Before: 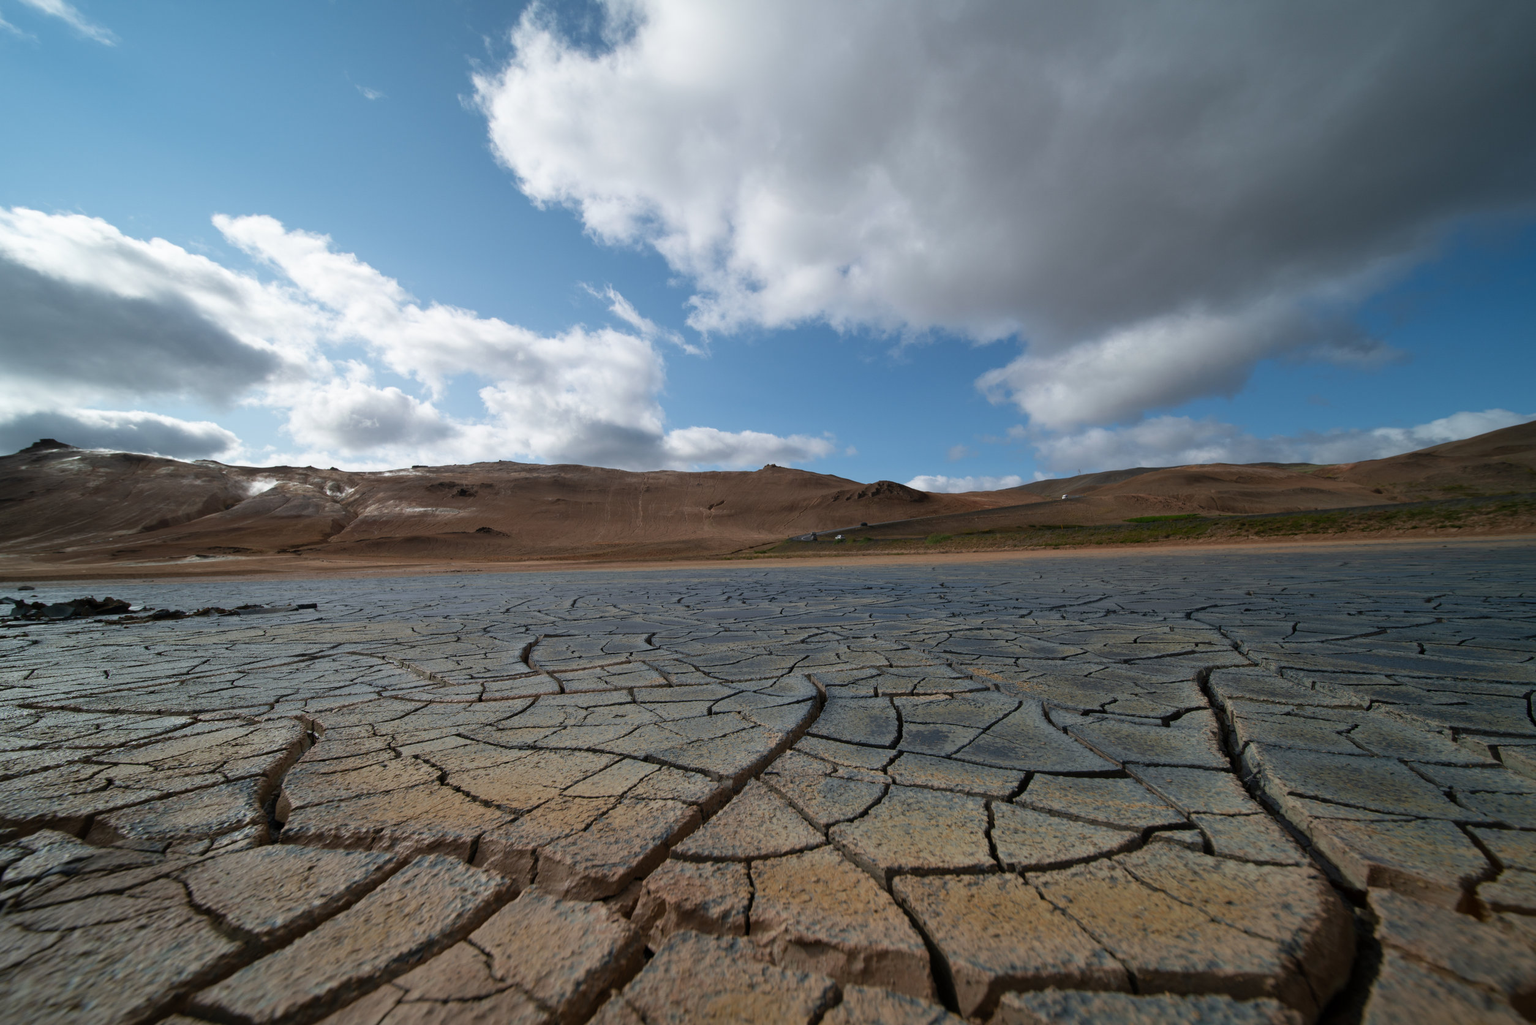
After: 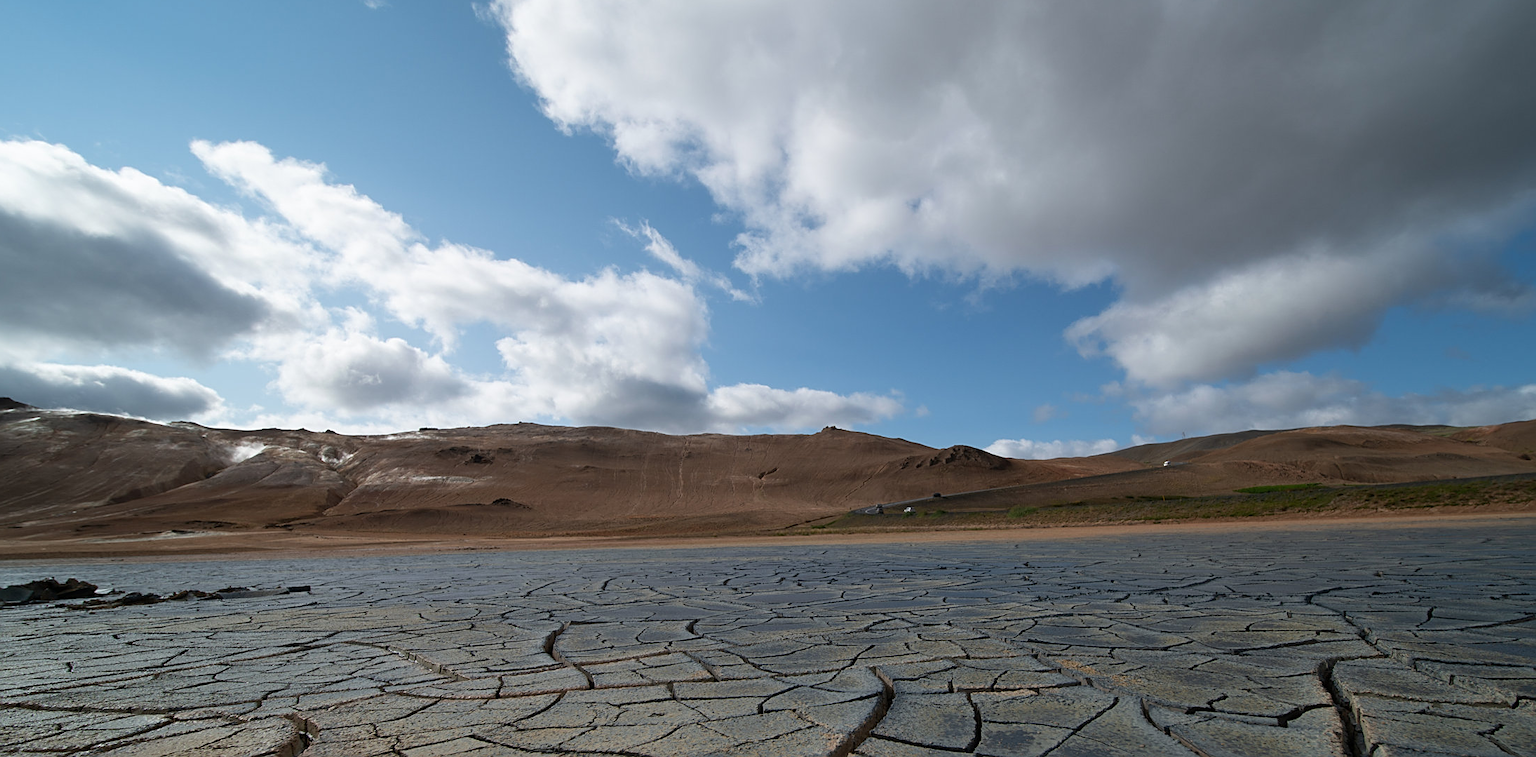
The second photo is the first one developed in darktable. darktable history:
sharpen: on, module defaults
crop: left 3.015%, top 8.969%, right 9.647%, bottom 26.457%
